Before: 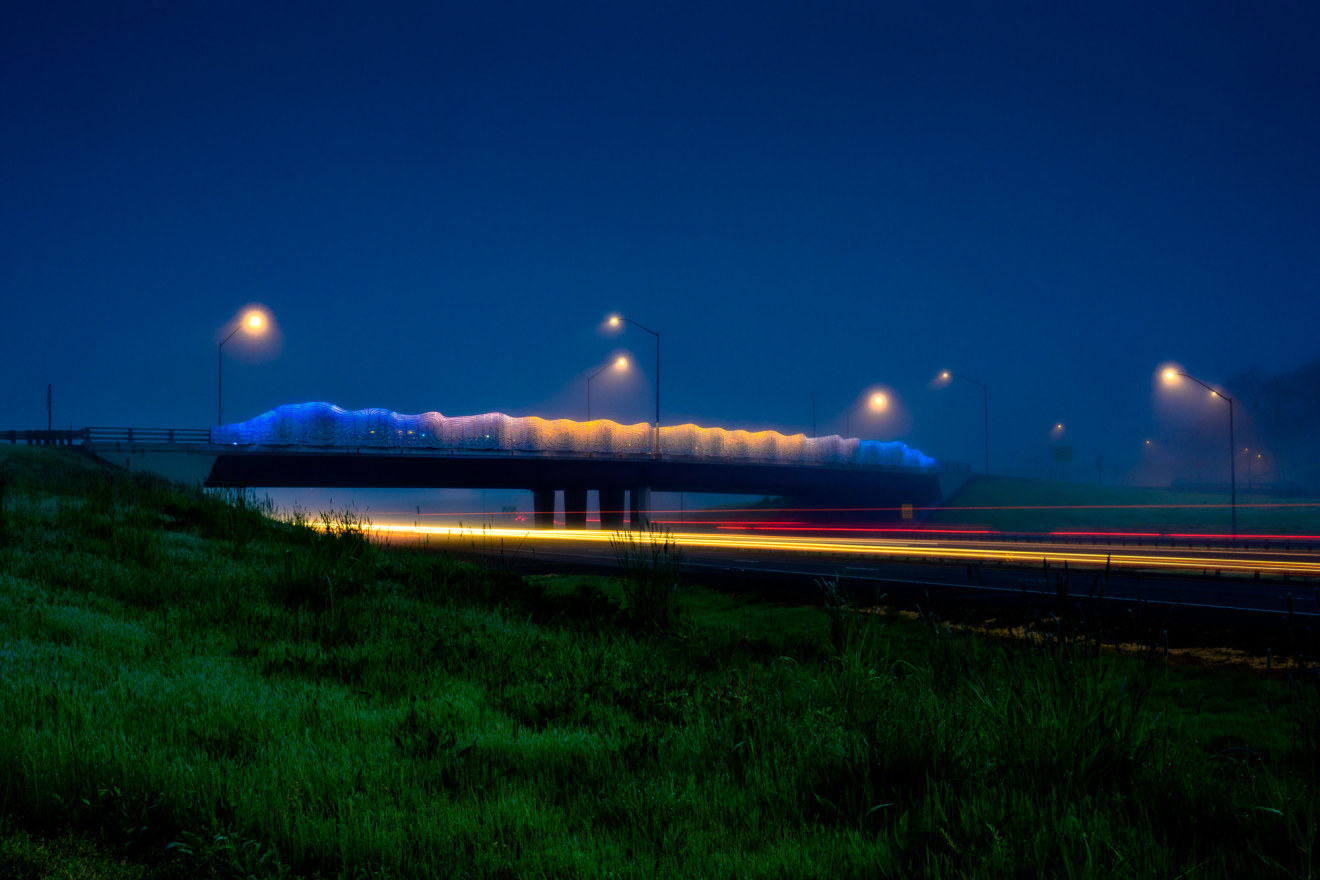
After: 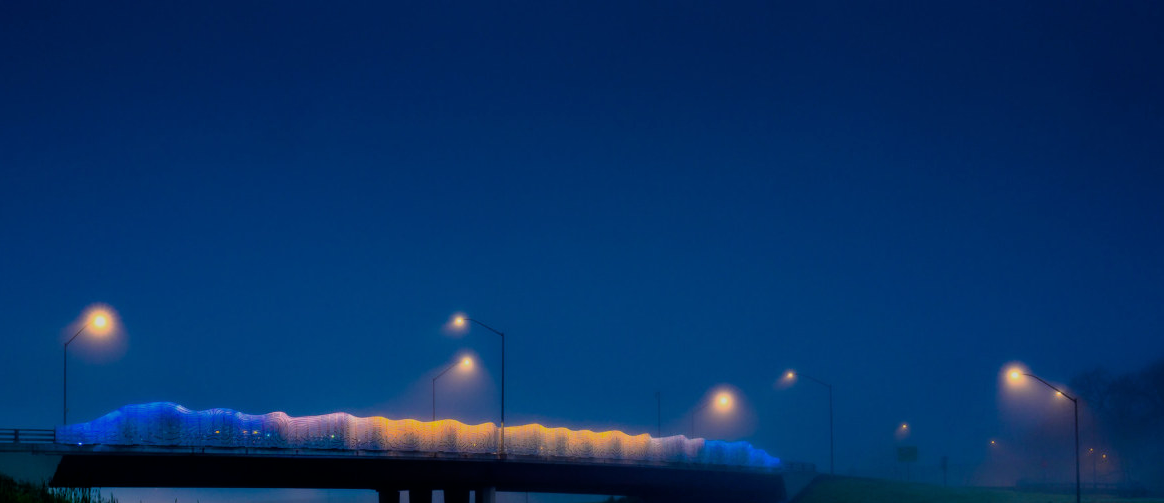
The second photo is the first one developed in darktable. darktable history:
crop and rotate: left 11.812%, bottom 42.776%
filmic rgb: black relative exposure -7.65 EV, white relative exposure 4.56 EV, hardness 3.61, color science v6 (2022)
